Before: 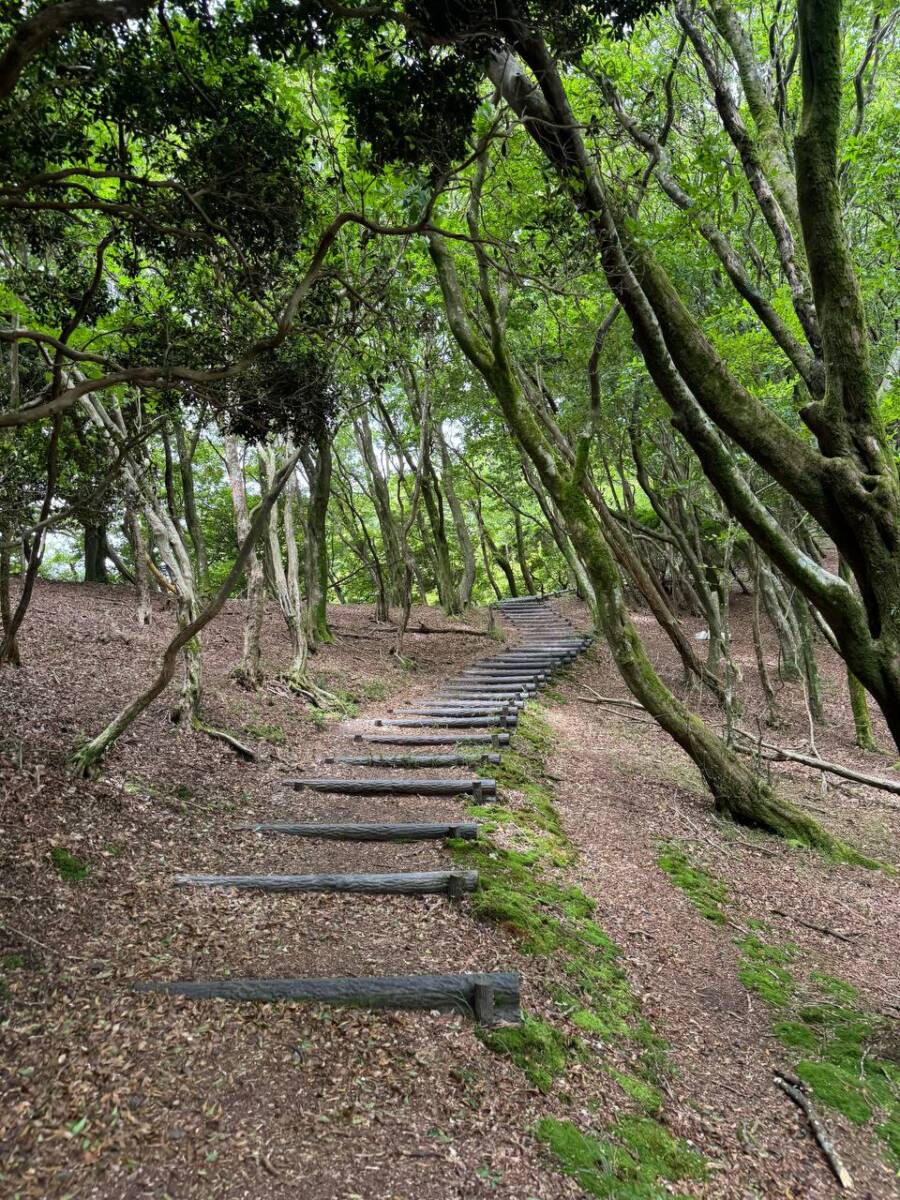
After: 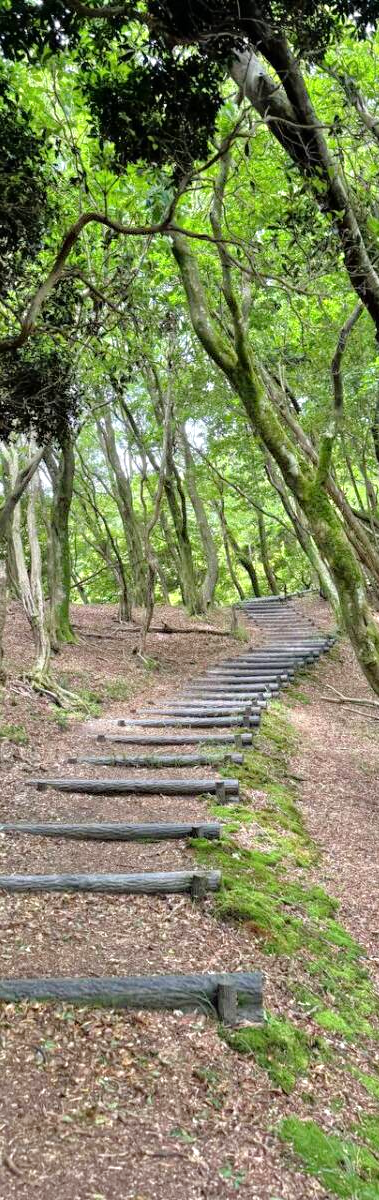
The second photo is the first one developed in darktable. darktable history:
tone equalizer: -7 EV 0.15 EV, -6 EV 0.6 EV, -5 EV 1.15 EV, -4 EV 1.33 EV, -3 EV 1.15 EV, -2 EV 0.6 EV, -1 EV 0.15 EV, mask exposure compensation -0.5 EV
crop: left 28.583%, right 29.231%
